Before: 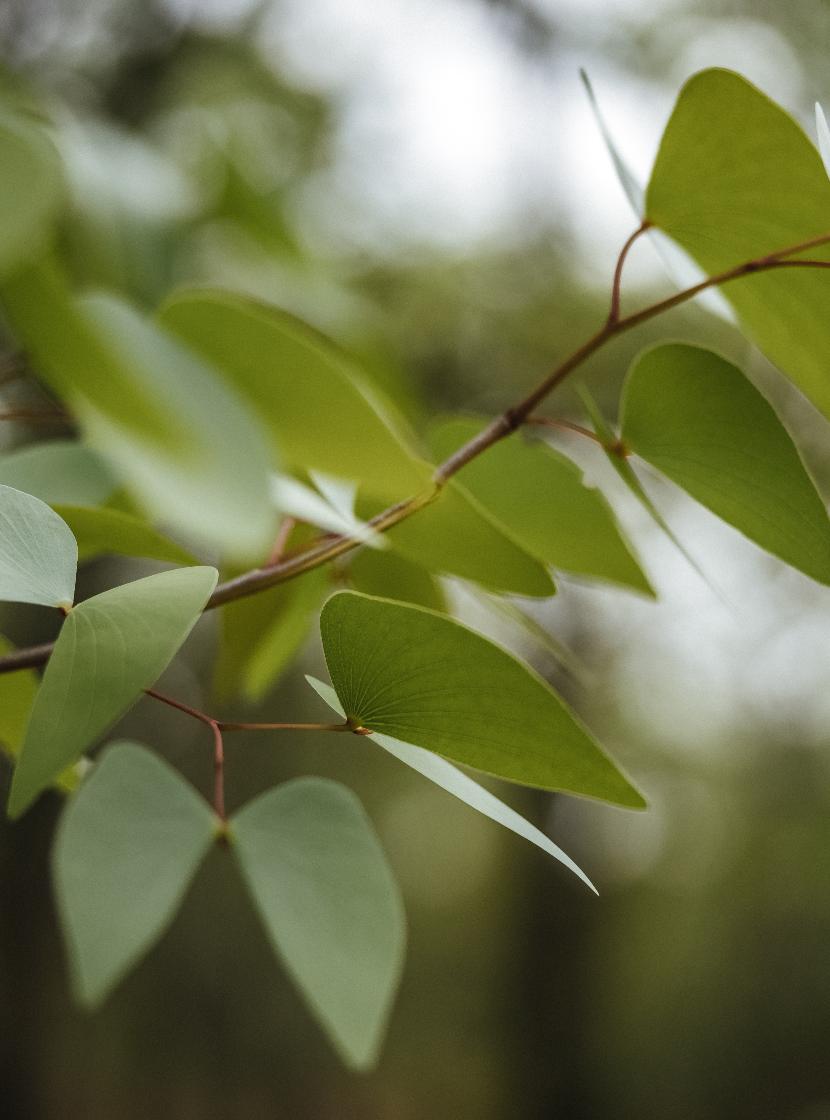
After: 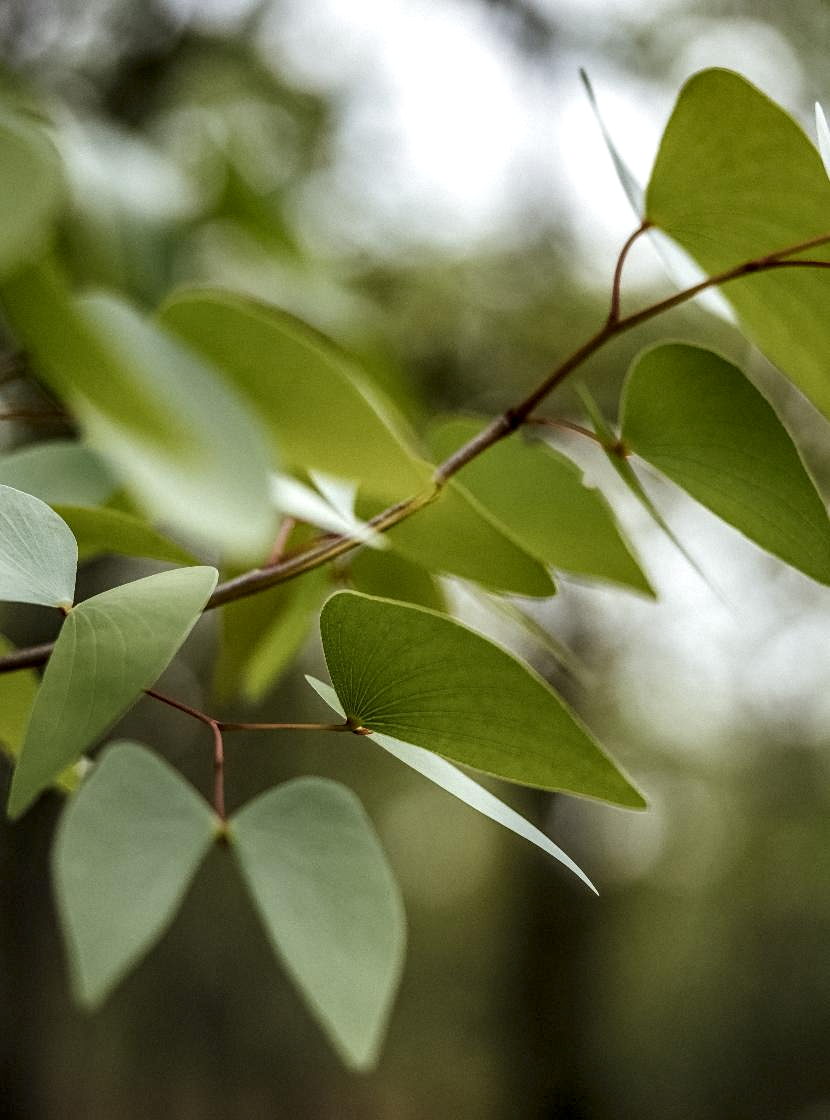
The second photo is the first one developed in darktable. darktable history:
white balance: emerald 1
sharpen: amount 0.2
local contrast: detail 150%
